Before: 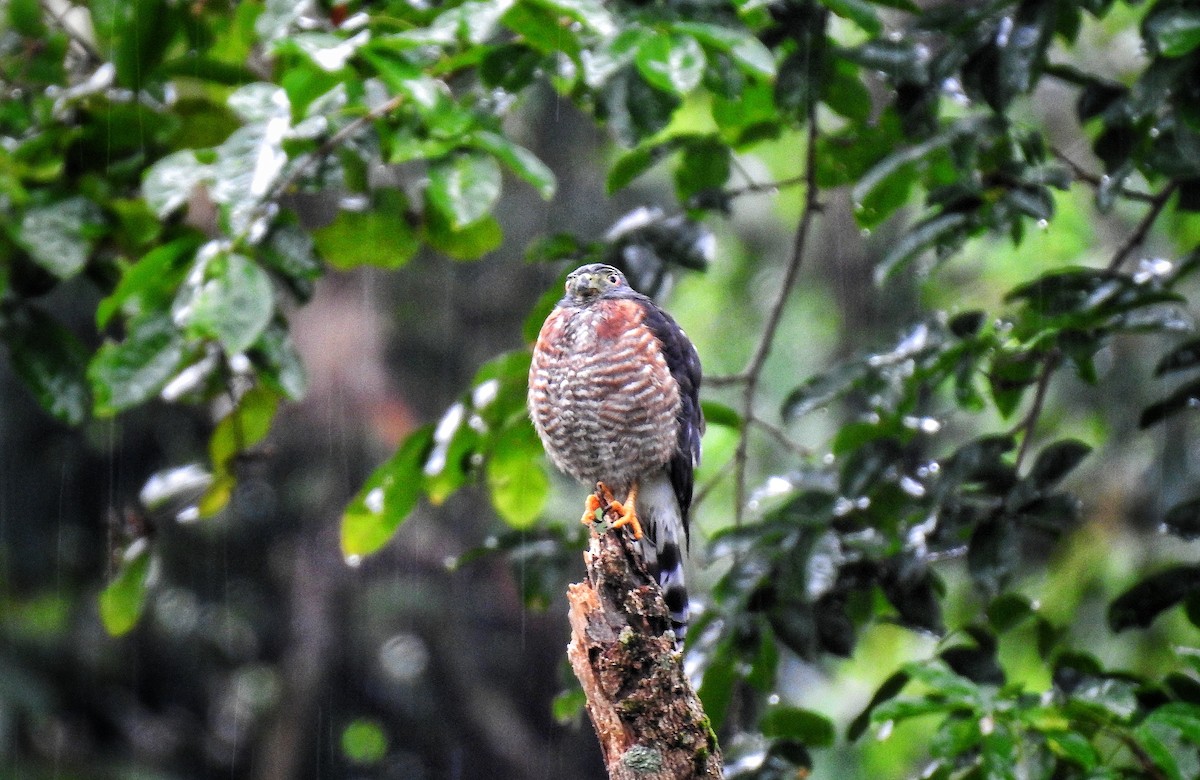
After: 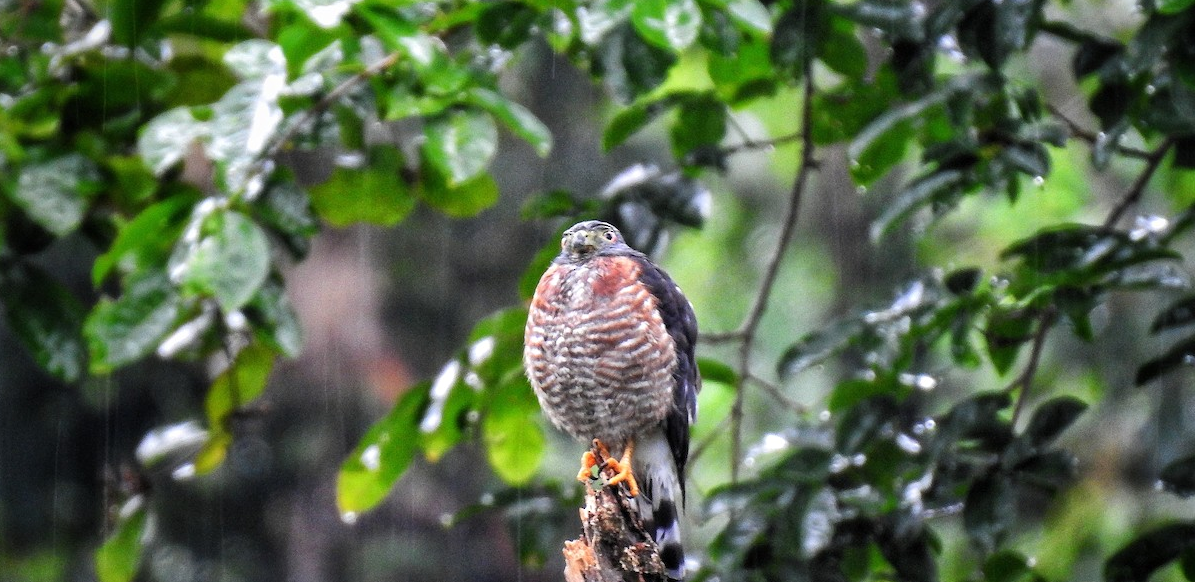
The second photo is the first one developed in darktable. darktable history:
crop: left 0.393%, top 5.549%, bottom 19.773%
tone equalizer: on, module defaults
